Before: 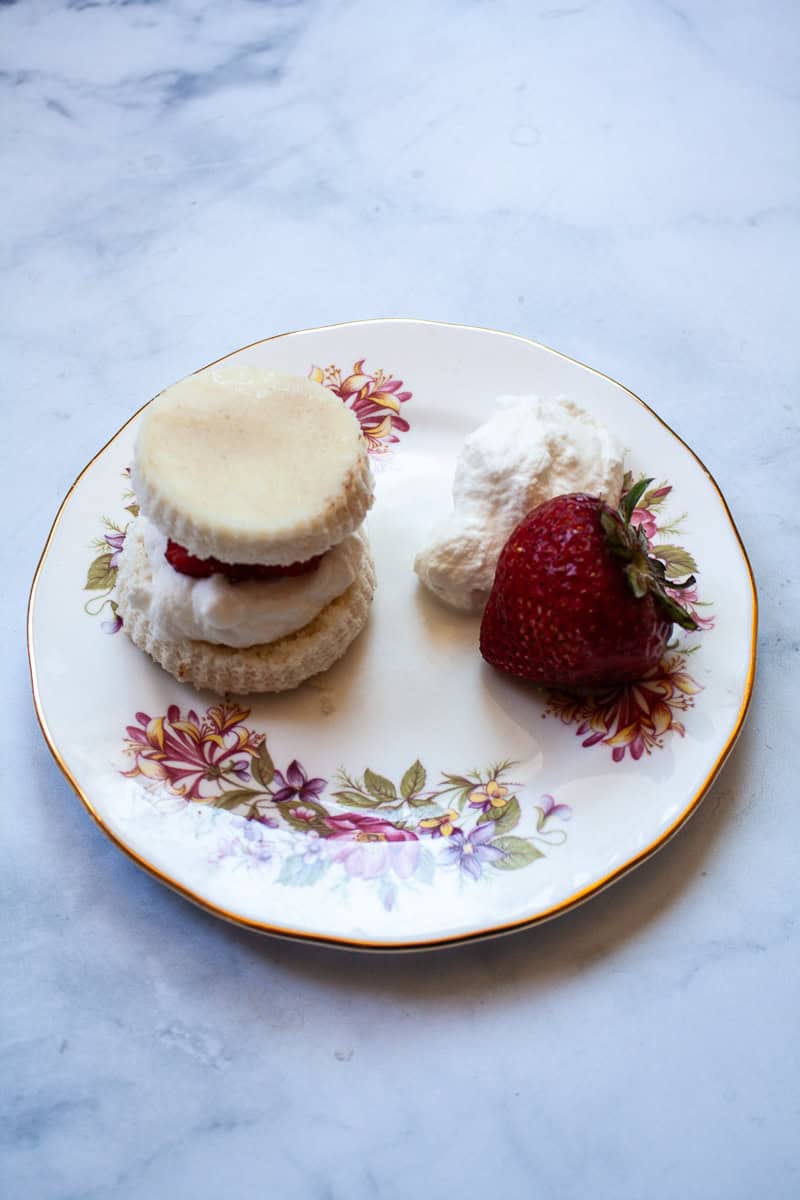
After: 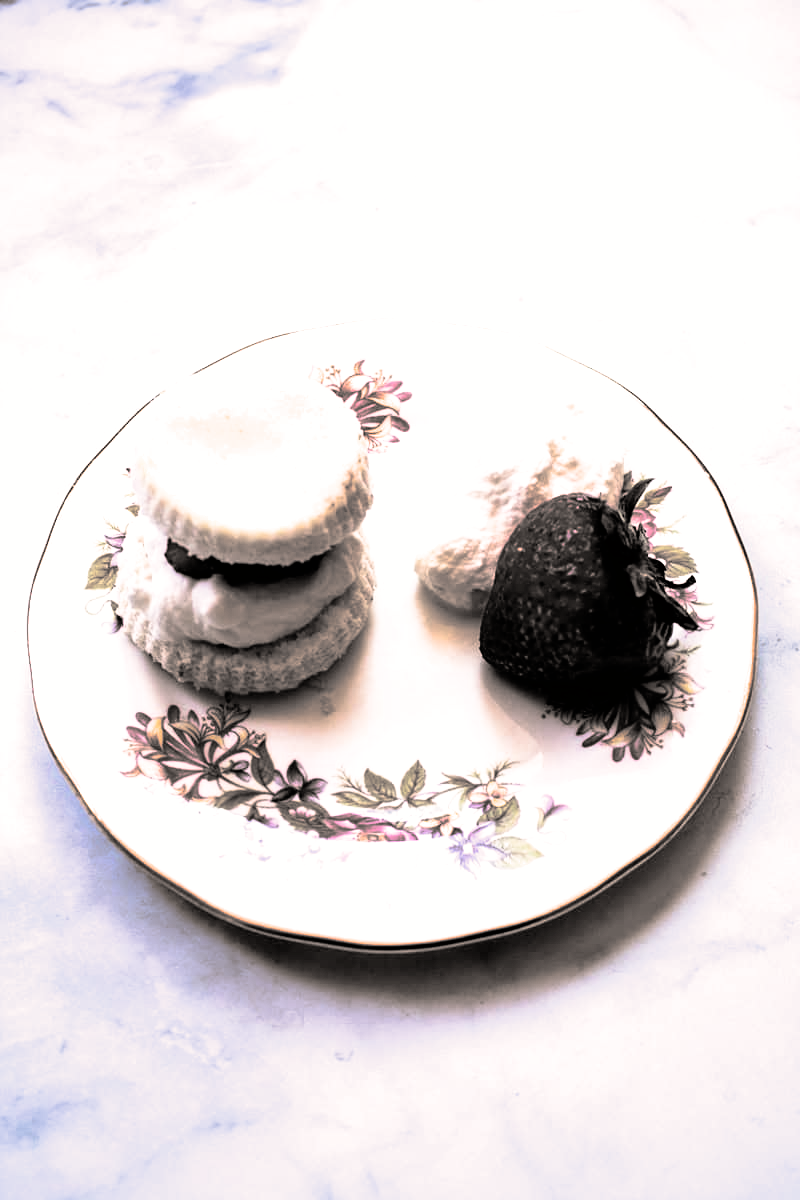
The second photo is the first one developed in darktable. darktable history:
exposure: exposure 0.375 EV, compensate highlight preservation false
filmic rgb: black relative exposure -3.63 EV, white relative exposure 2.16 EV, hardness 3.62
split-toning: shadows › hue 26°, shadows › saturation 0.09, highlights › hue 40°, highlights › saturation 0.18, balance -63, compress 0%
color correction: highlights a* 7.34, highlights b* 4.37
